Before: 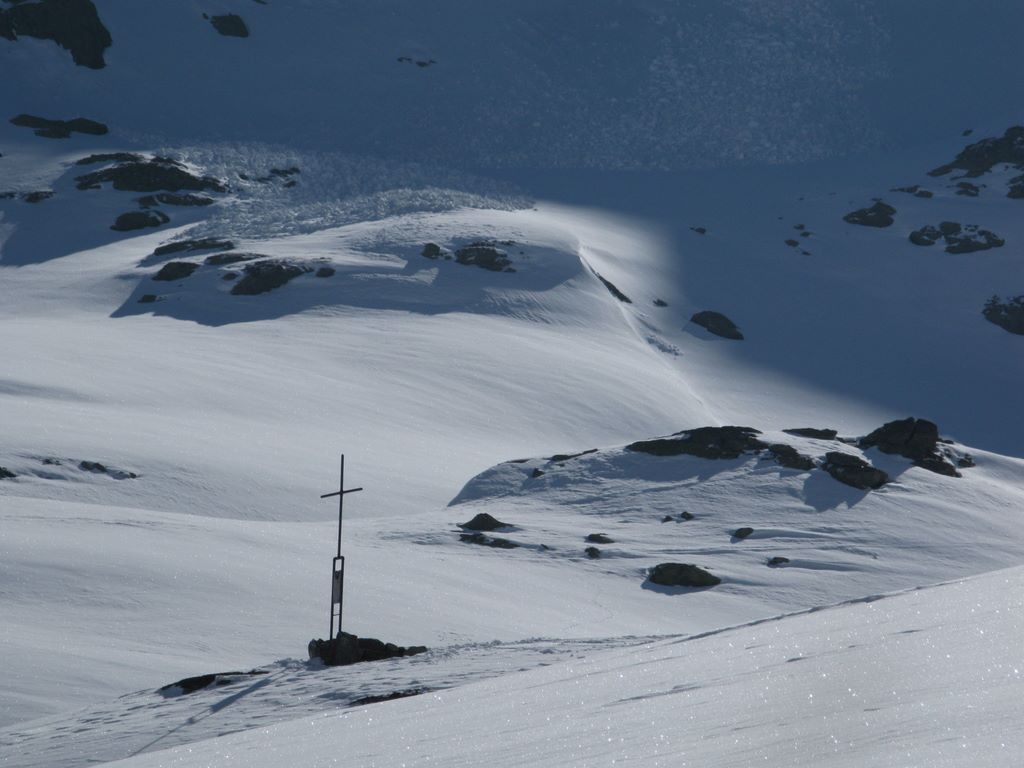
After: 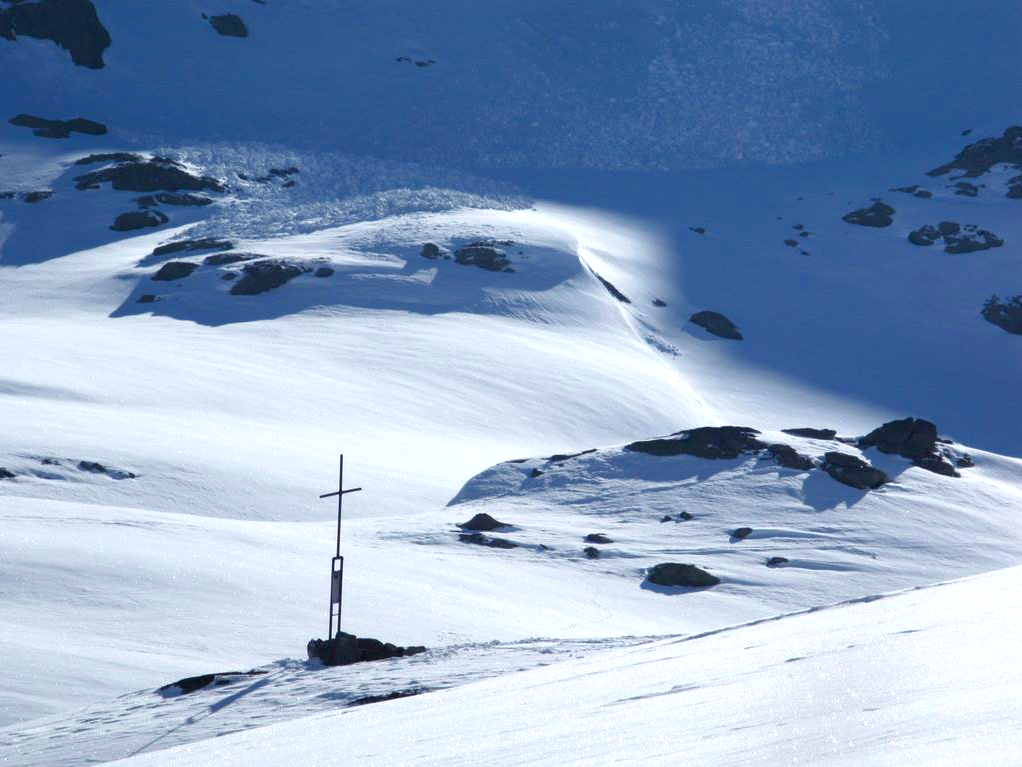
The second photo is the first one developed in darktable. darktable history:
exposure: exposure 0.586 EV, compensate highlight preservation false
crop: left 0.106%
color balance rgb: shadows lift › luminance -21.384%, shadows lift › chroma 6.59%, shadows lift › hue 268.72°, global offset › luminance -0.252%, perceptual saturation grading › global saturation 30.098%, perceptual brilliance grading › global brilliance 11.952%
